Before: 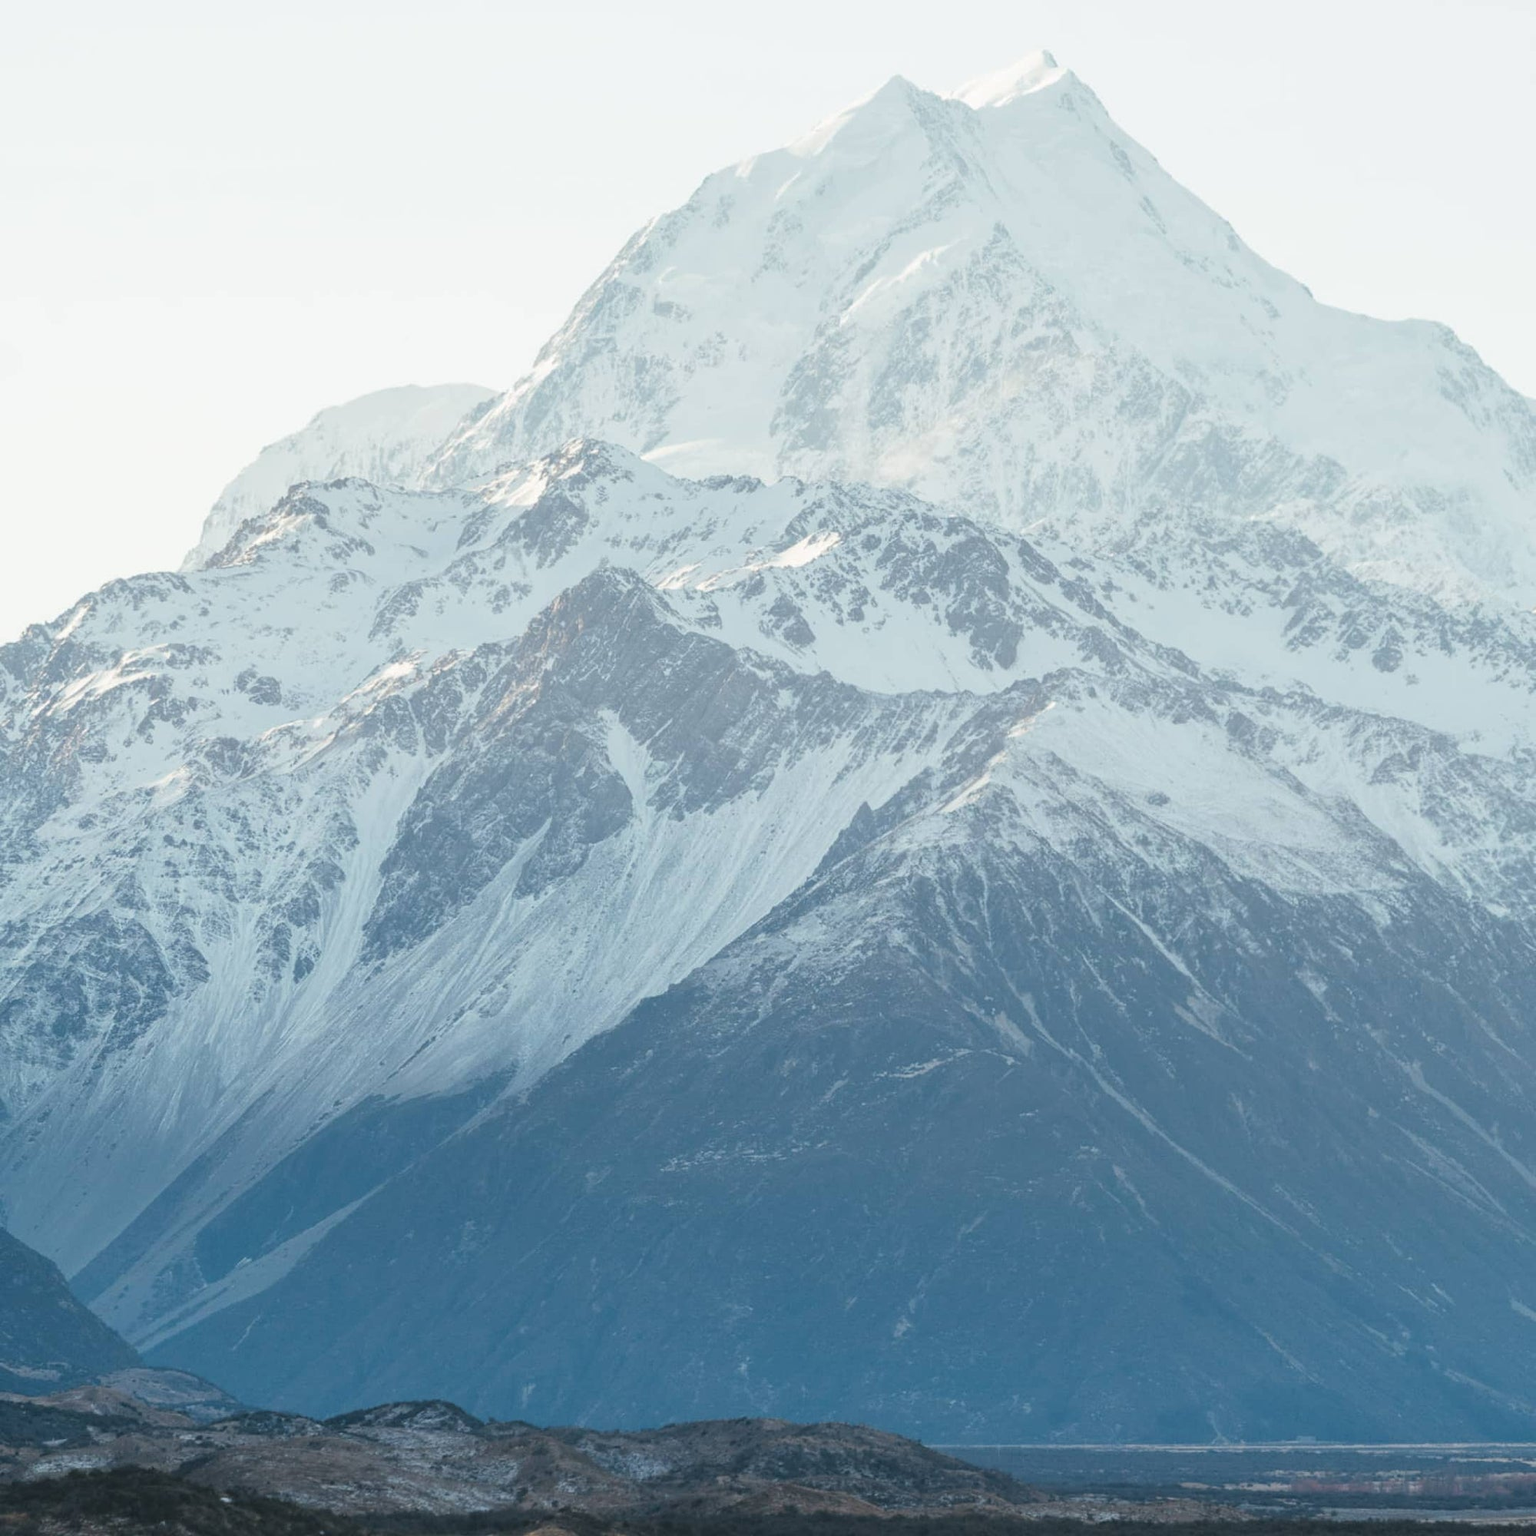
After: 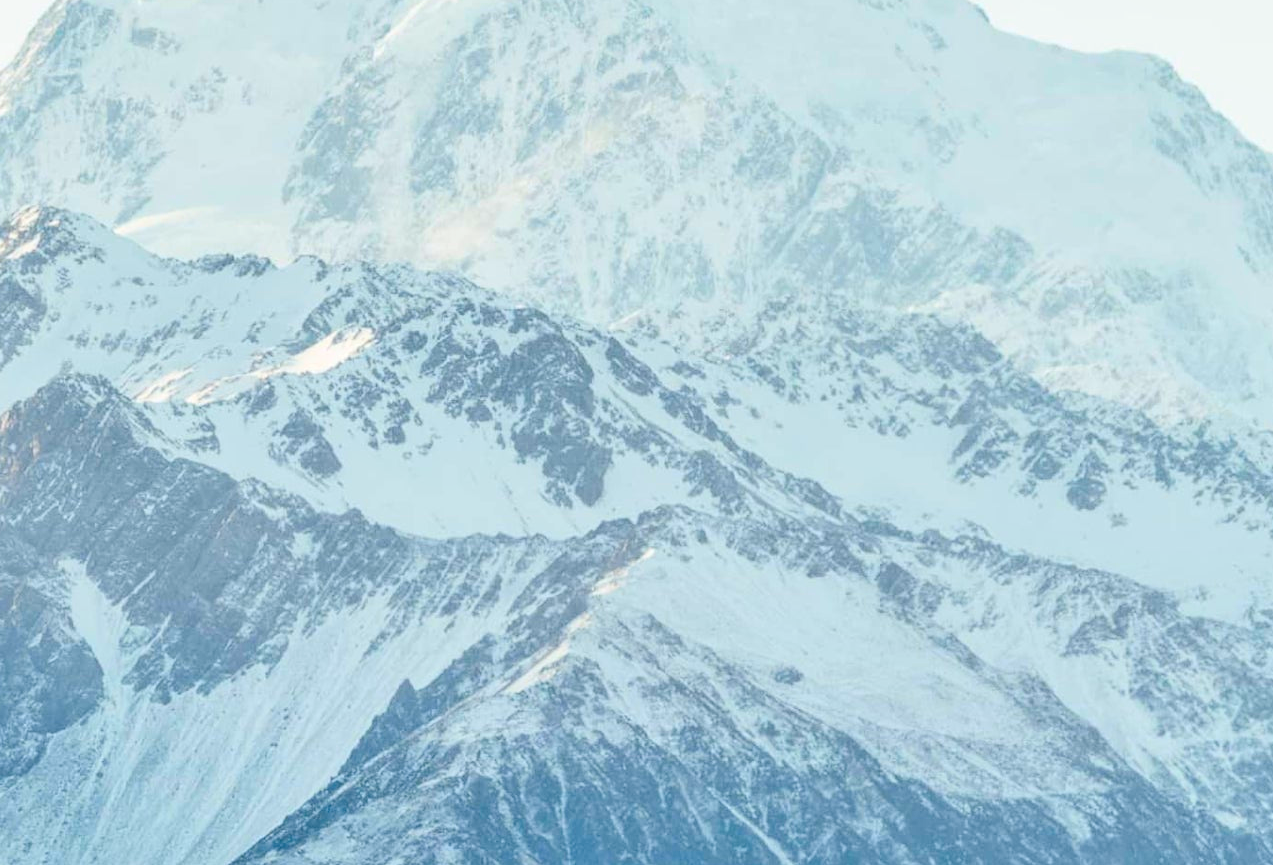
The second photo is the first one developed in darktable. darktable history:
color balance rgb: perceptual saturation grading › global saturation 35%, perceptual saturation grading › highlights -30%, perceptual saturation grading › shadows 35%, perceptual brilliance grading › global brilliance 3%, perceptual brilliance grading › highlights -3%, perceptual brilliance grading › shadows 3%
contrast brightness saturation: contrast 0.2, brightness 0.16, saturation 0.22
crop: left 36.005%, top 18.293%, right 0.31%, bottom 38.444%
shadows and highlights: shadows 60, soften with gaussian
